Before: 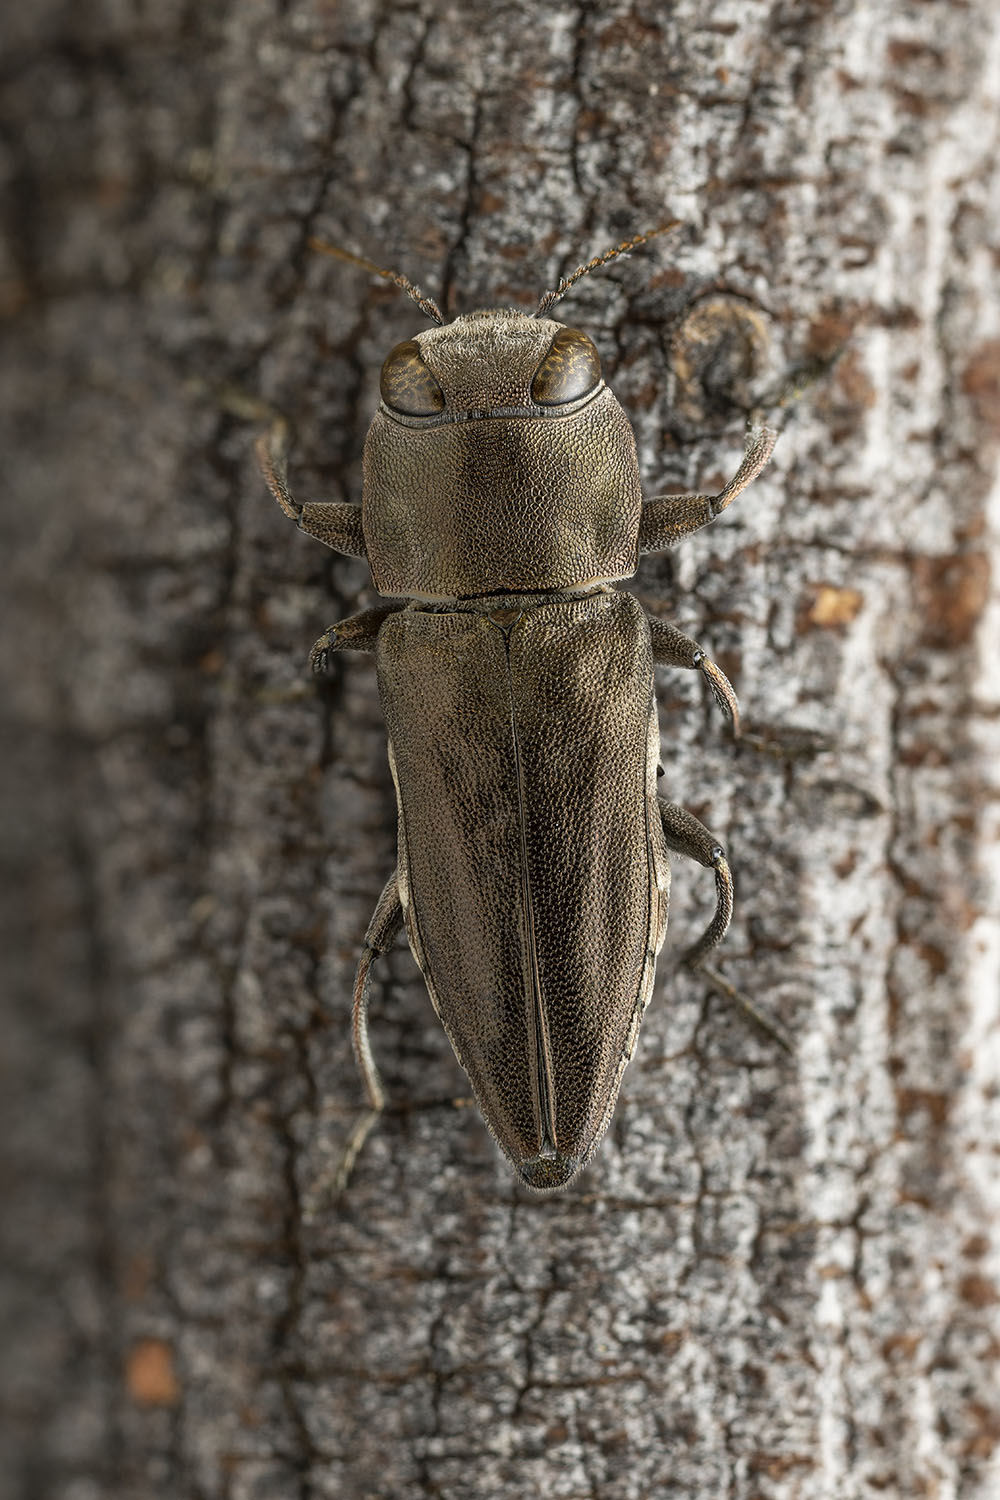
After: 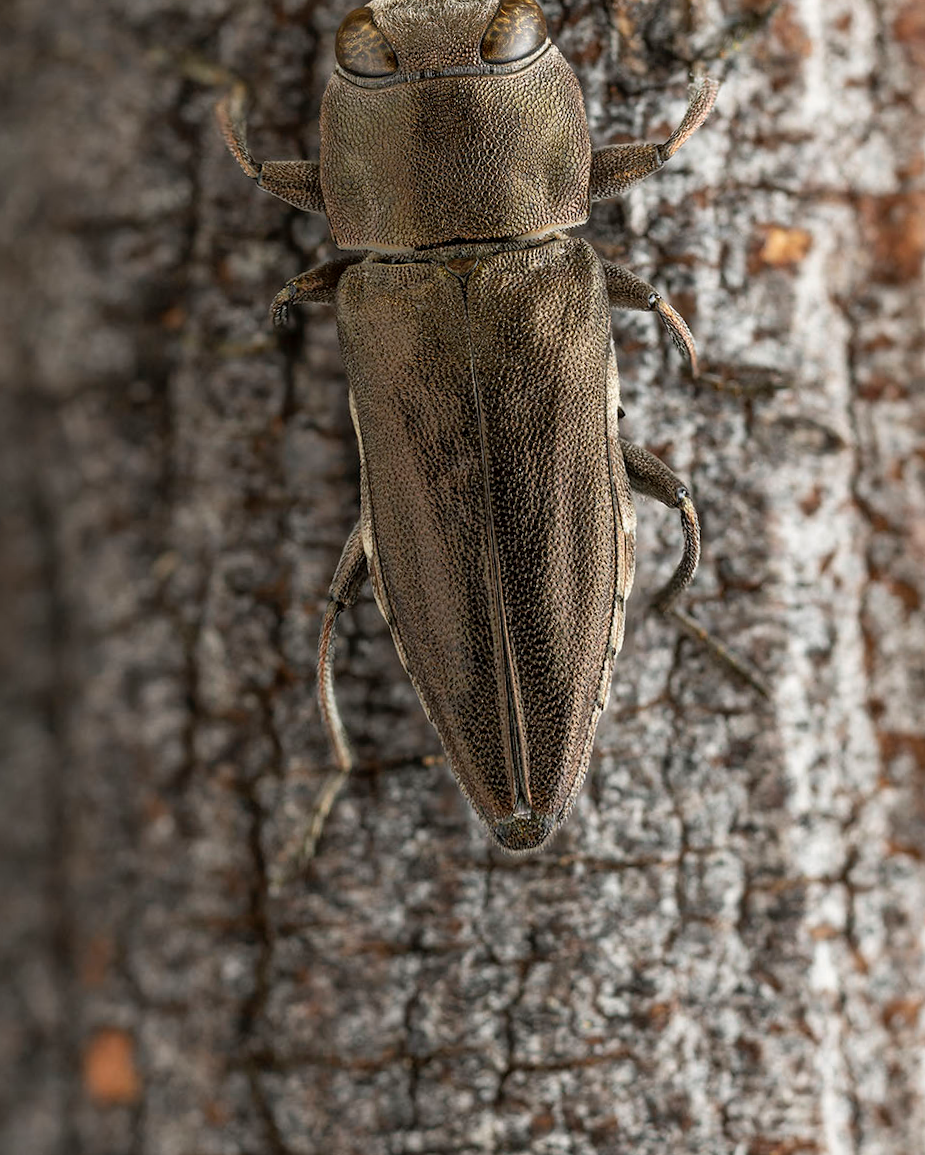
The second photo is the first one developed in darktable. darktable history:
rotate and perspective: rotation -1.68°, lens shift (vertical) -0.146, crop left 0.049, crop right 0.912, crop top 0.032, crop bottom 0.96
crop and rotate: top 18.507%
